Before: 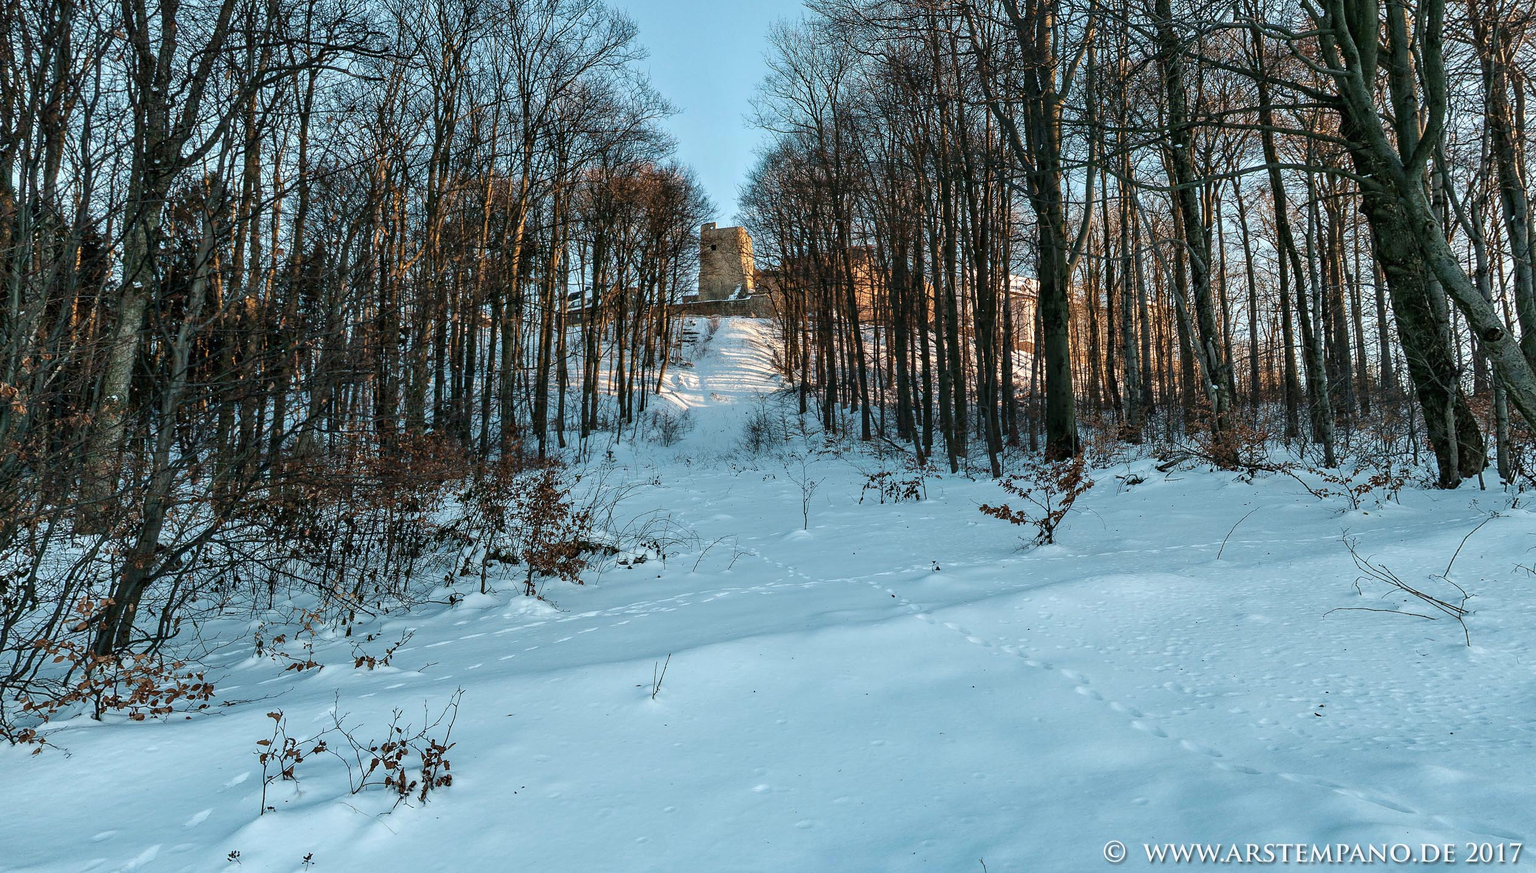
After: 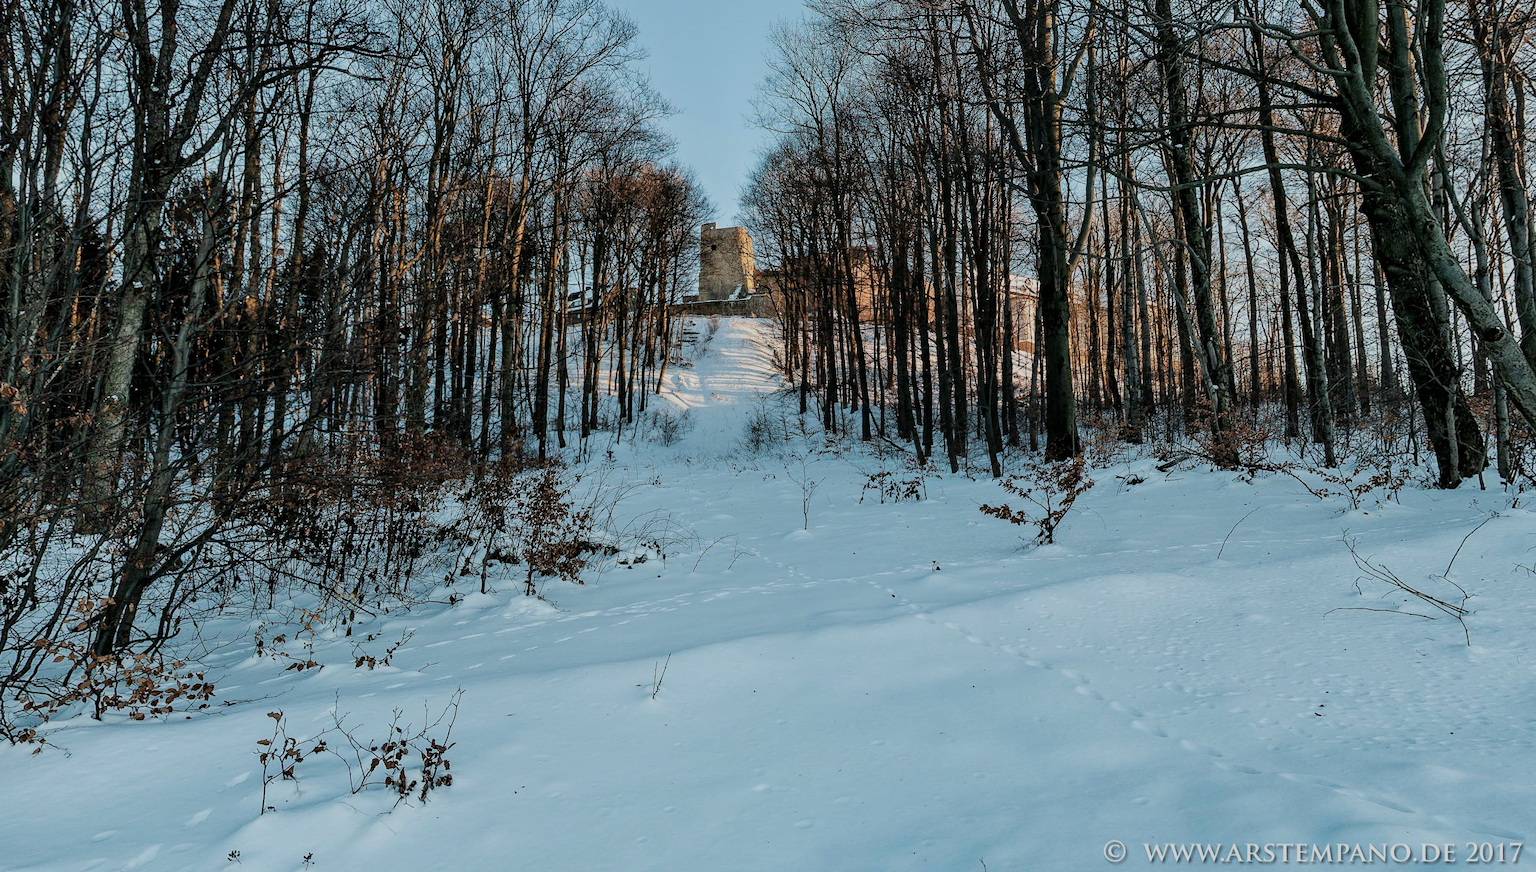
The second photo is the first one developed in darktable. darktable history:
filmic rgb: black relative exposure -7.65 EV, white relative exposure 4.56 EV, threshold 6 EV, hardness 3.61, enable highlight reconstruction true
sharpen: radius 2.867, amount 0.884, threshold 47.245
